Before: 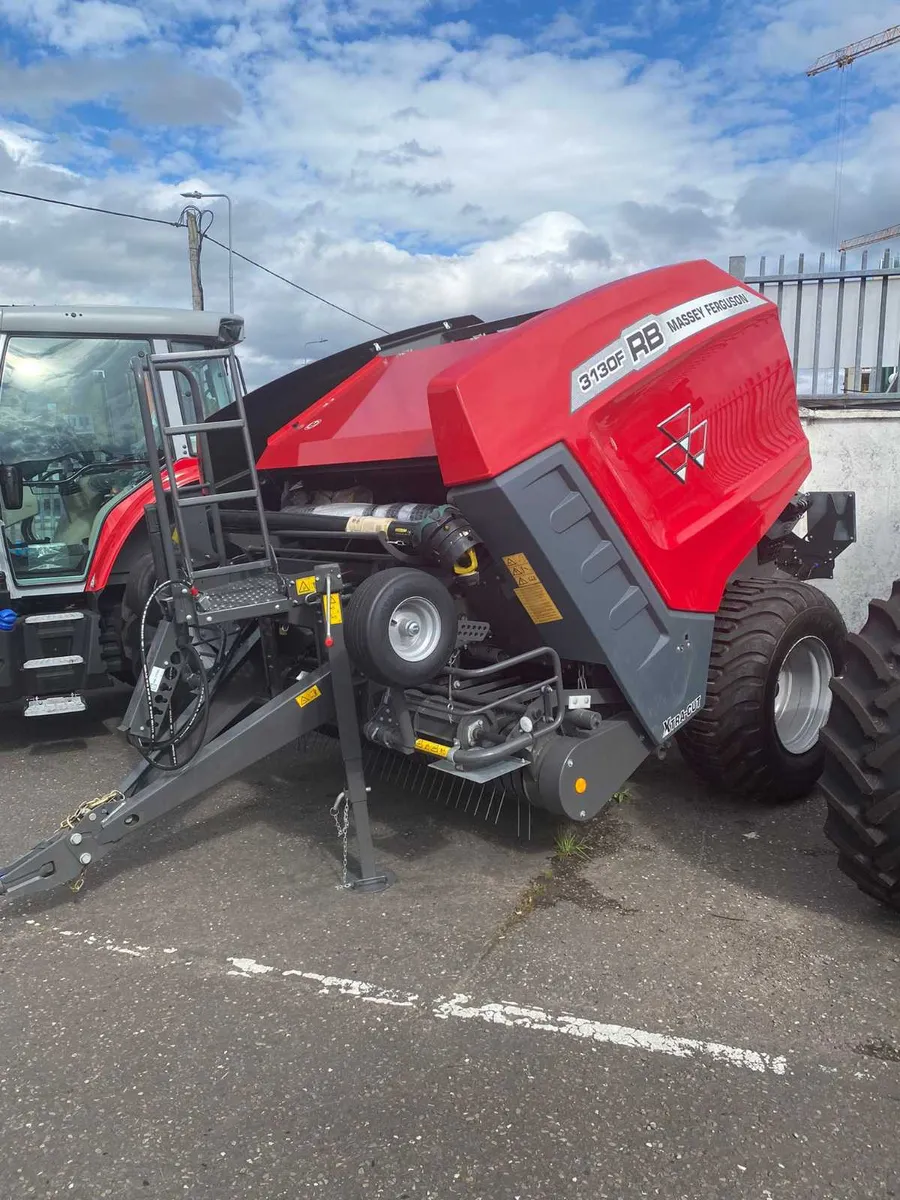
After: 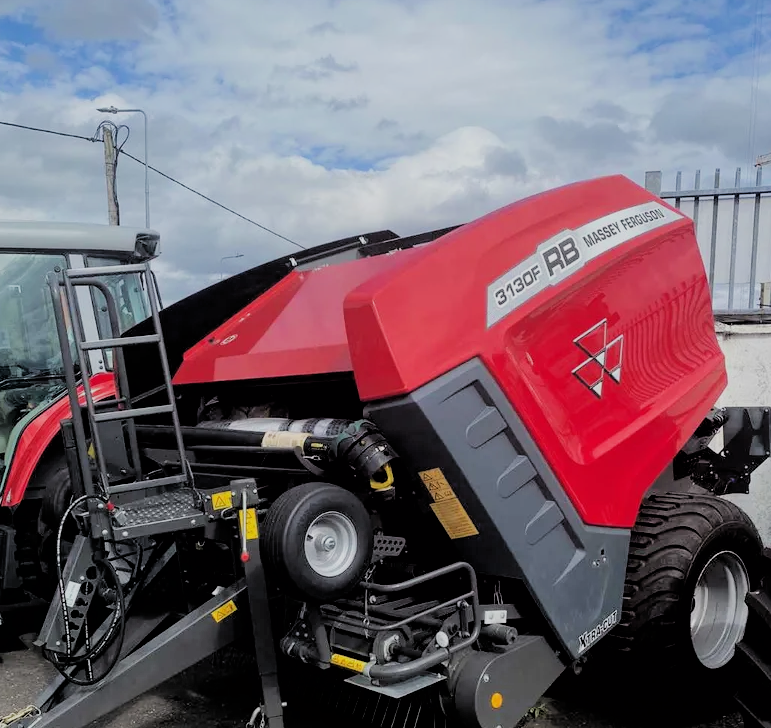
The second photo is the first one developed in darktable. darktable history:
crop and rotate: left 9.354%, top 7.119%, right 4.971%, bottom 32.162%
filmic rgb: black relative exposure -2.81 EV, white relative exposure 4.56 EV, hardness 1.71, contrast 1.249
